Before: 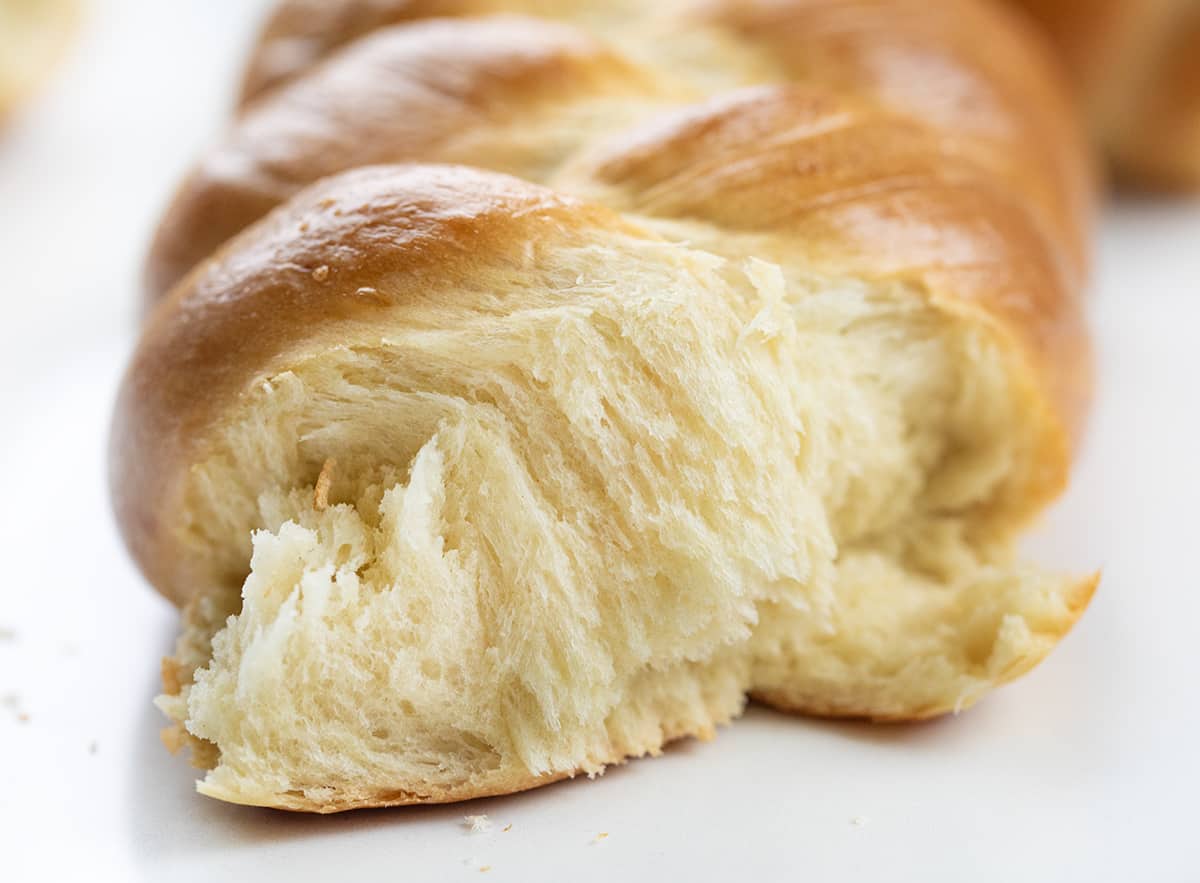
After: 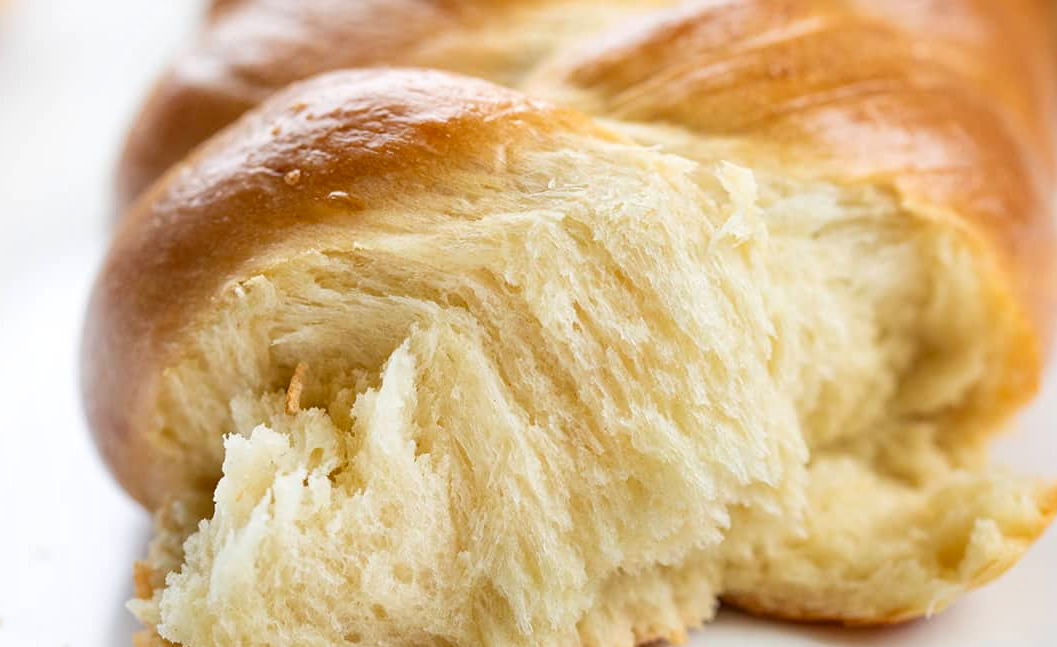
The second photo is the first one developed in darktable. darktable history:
crop and rotate: left 2.385%, top 11.023%, right 9.517%, bottom 15.634%
local contrast: mode bilateral grid, contrast 19, coarseness 49, detail 120%, midtone range 0.2
tone equalizer: on, module defaults
